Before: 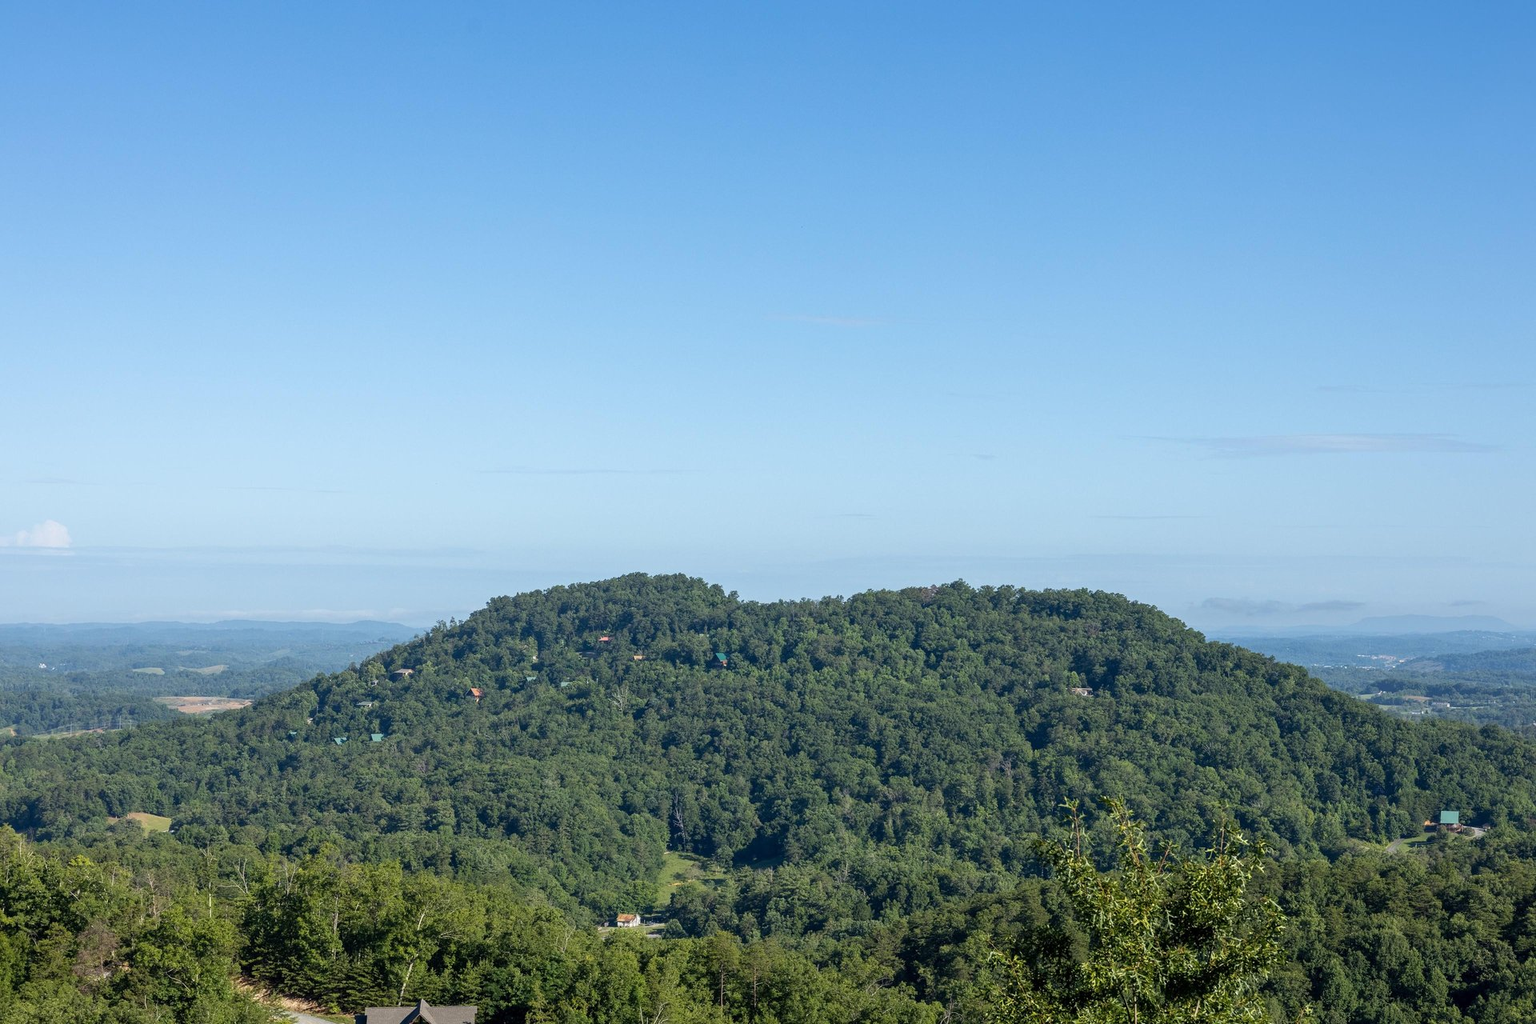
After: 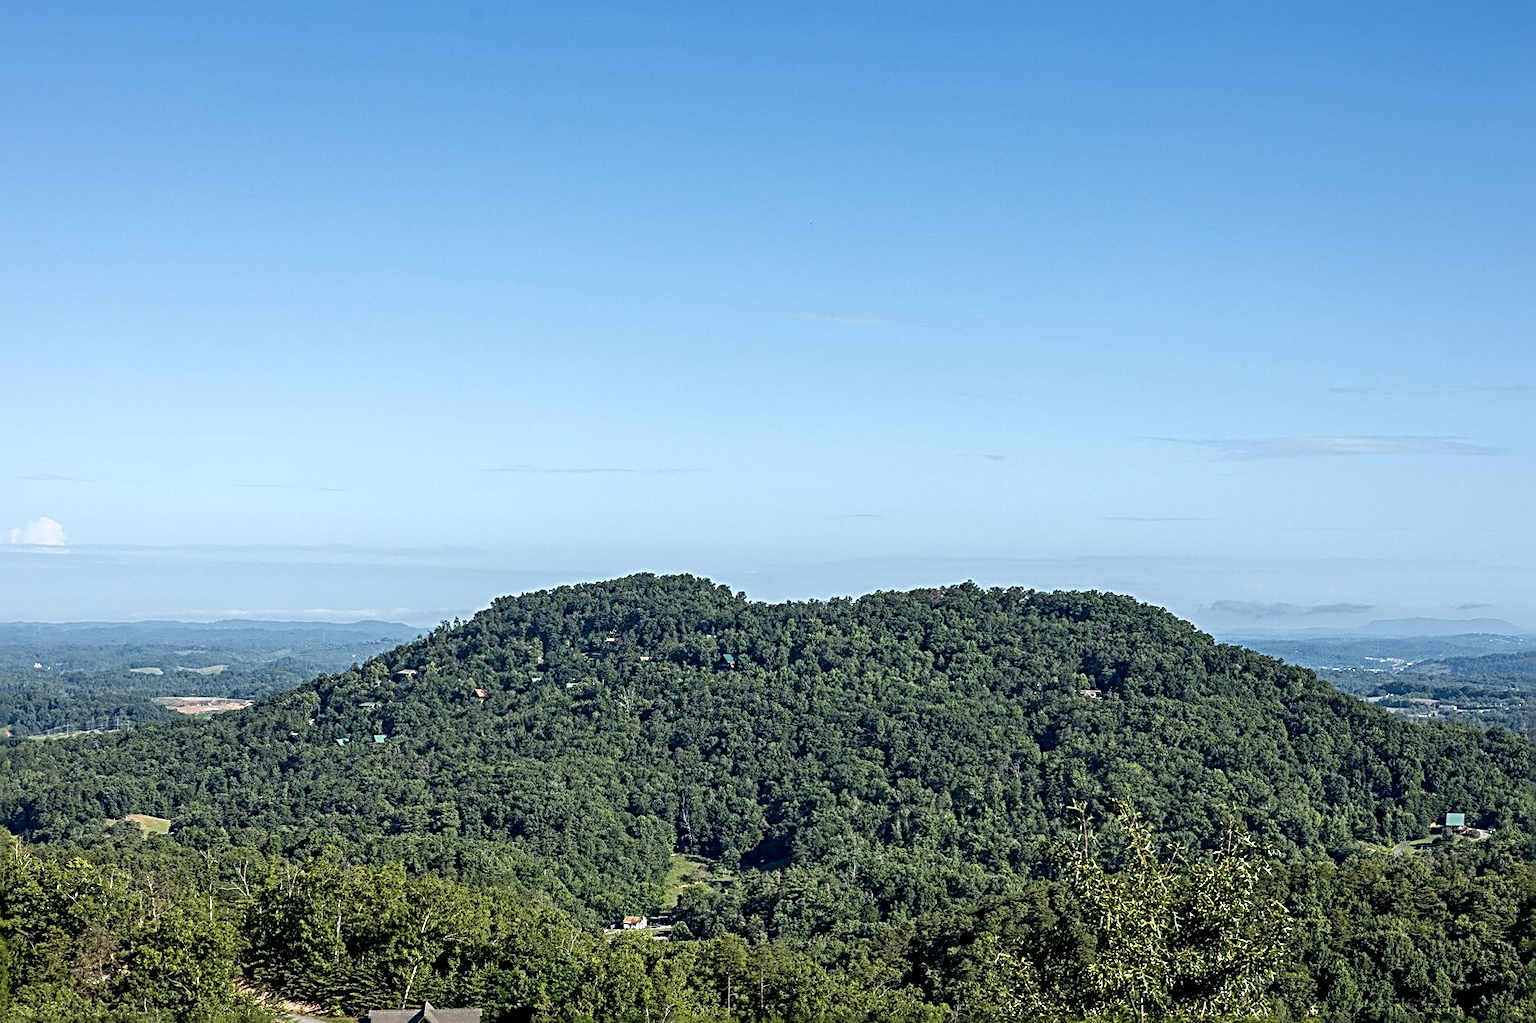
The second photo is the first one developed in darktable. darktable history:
rotate and perspective: rotation 0.174°, lens shift (vertical) 0.013, lens shift (horizontal) 0.019, shear 0.001, automatic cropping original format, crop left 0.007, crop right 0.991, crop top 0.016, crop bottom 0.997
sharpen: radius 3.69, amount 0.928
local contrast: detail 135%, midtone range 0.75
